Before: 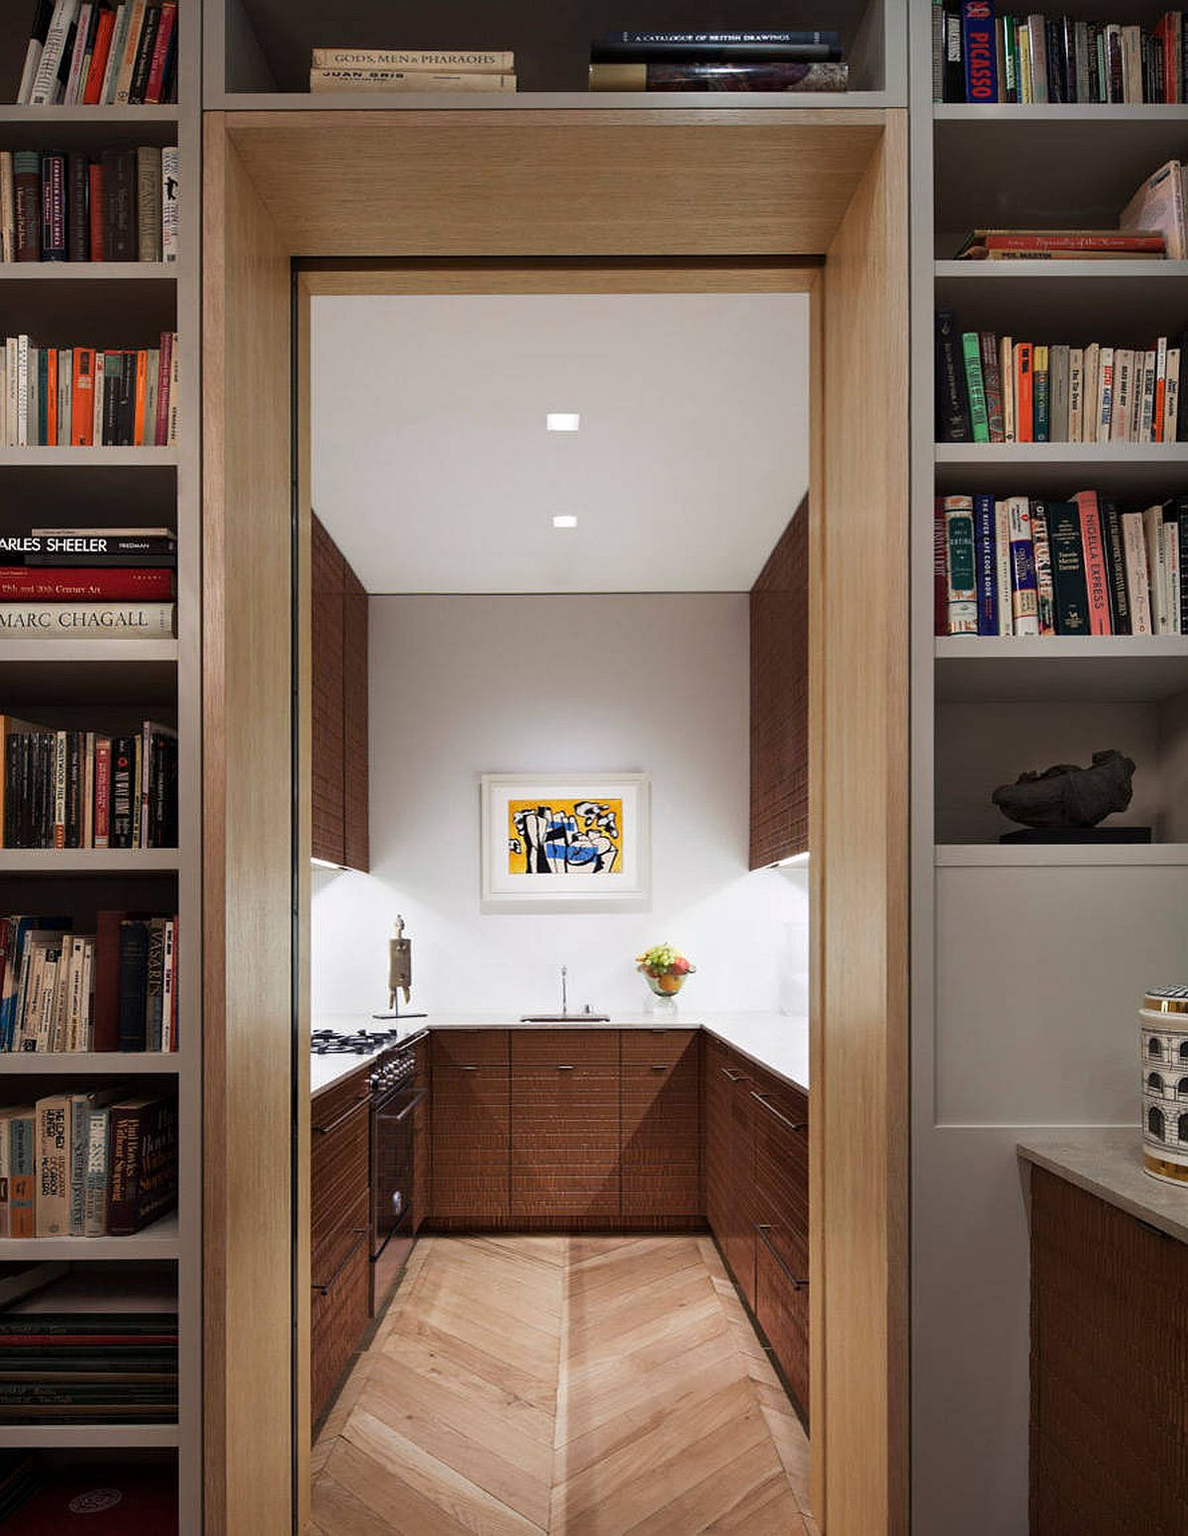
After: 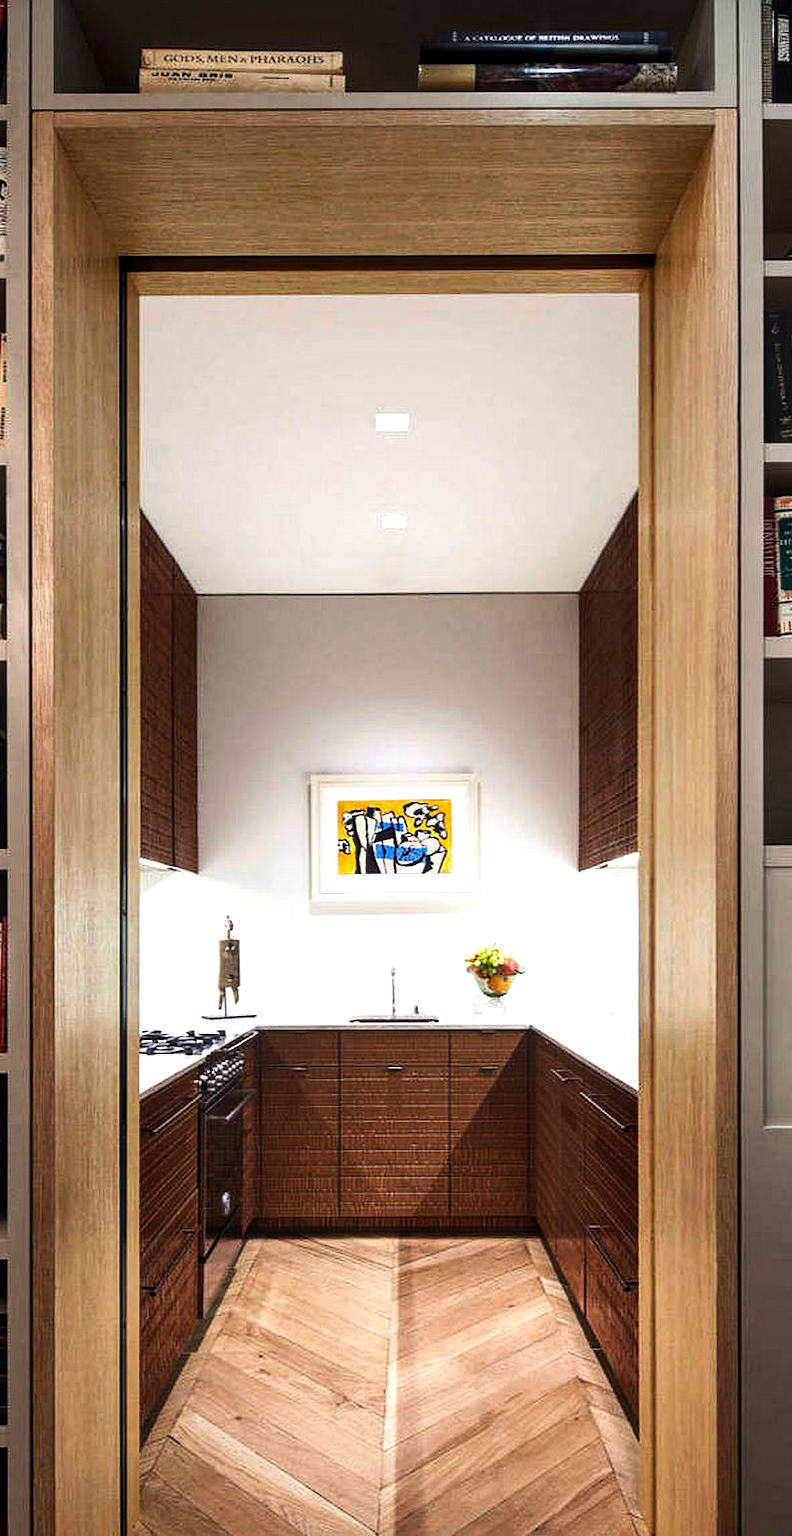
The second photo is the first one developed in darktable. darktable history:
crop and rotate: left 14.45%, right 18.871%
contrast brightness saturation: contrast 0.08, saturation 0.2
local contrast: on, module defaults
tone equalizer: -8 EV -0.78 EV, -7 EV -0.704 EV, -6 EV -0.626 EV, -5 EV -0.411 EV, -3 EV 0.378 EV, -2 EV 0.6 EV, -1 EV 0.695 EV, +0 EV 0.755 EV, edges refinement/feathering 500, mask exposure compensation -1.57 EV, preserve details no
